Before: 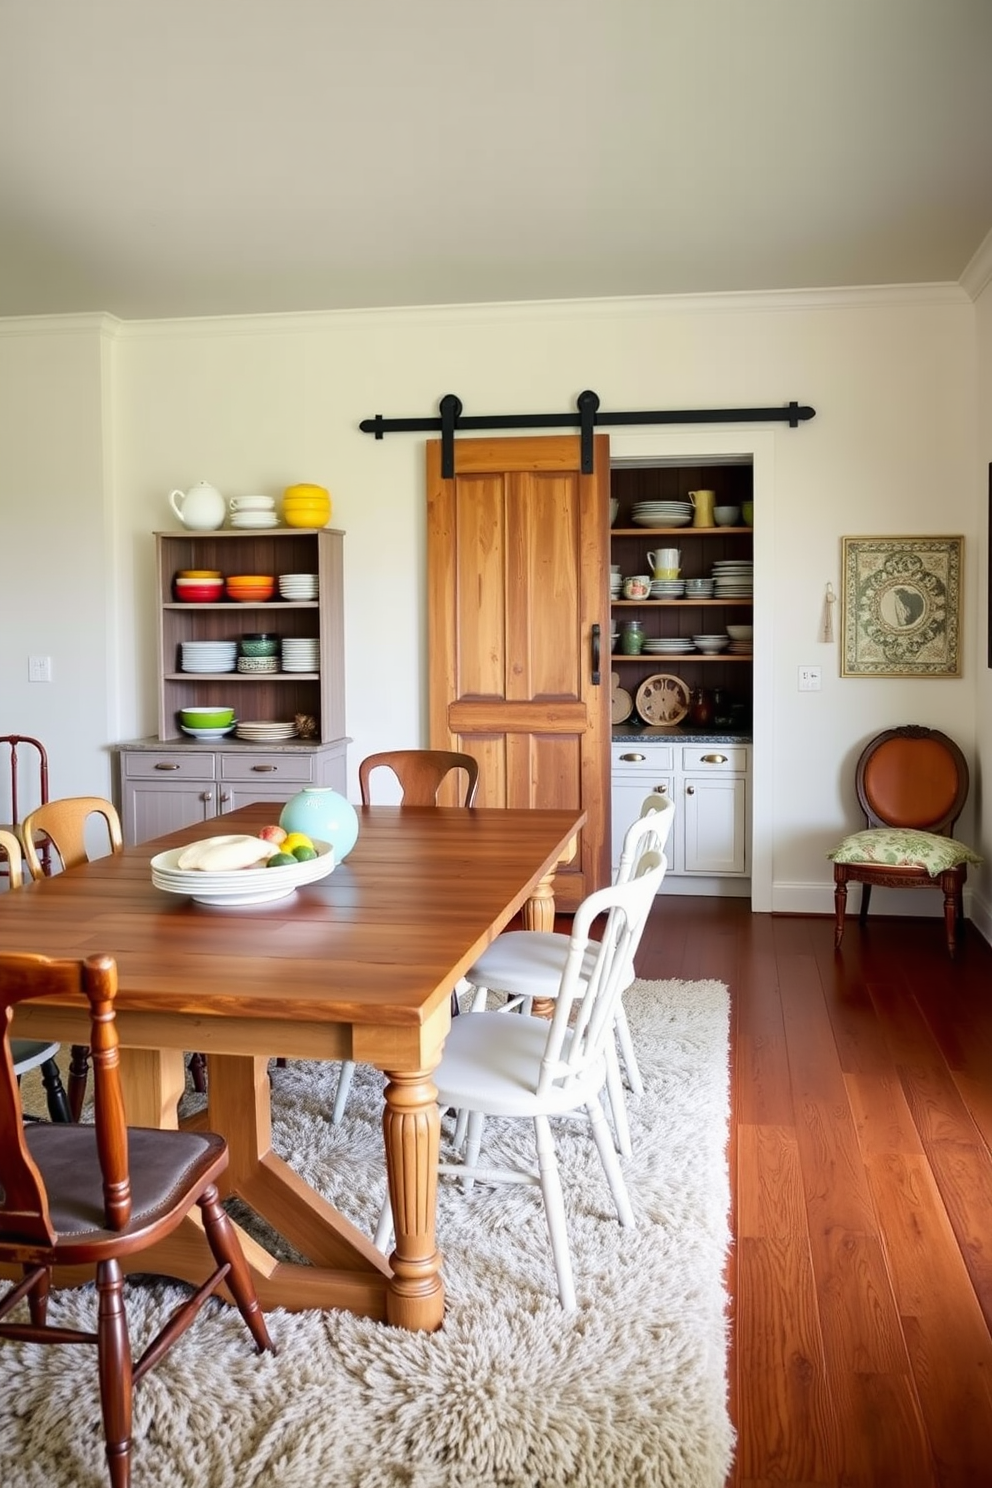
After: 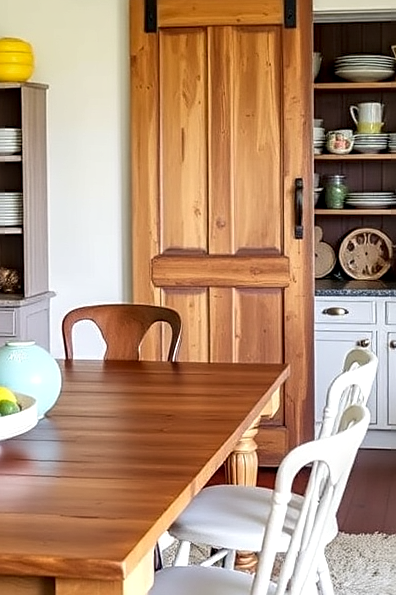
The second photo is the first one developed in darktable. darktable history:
crop: left 30%, top 30%, right 30%, bottom 30%
local contrast: highlights 40%, shadows 60%, detail 136%, midtone range 0.514
sharpen: on, module defaults
